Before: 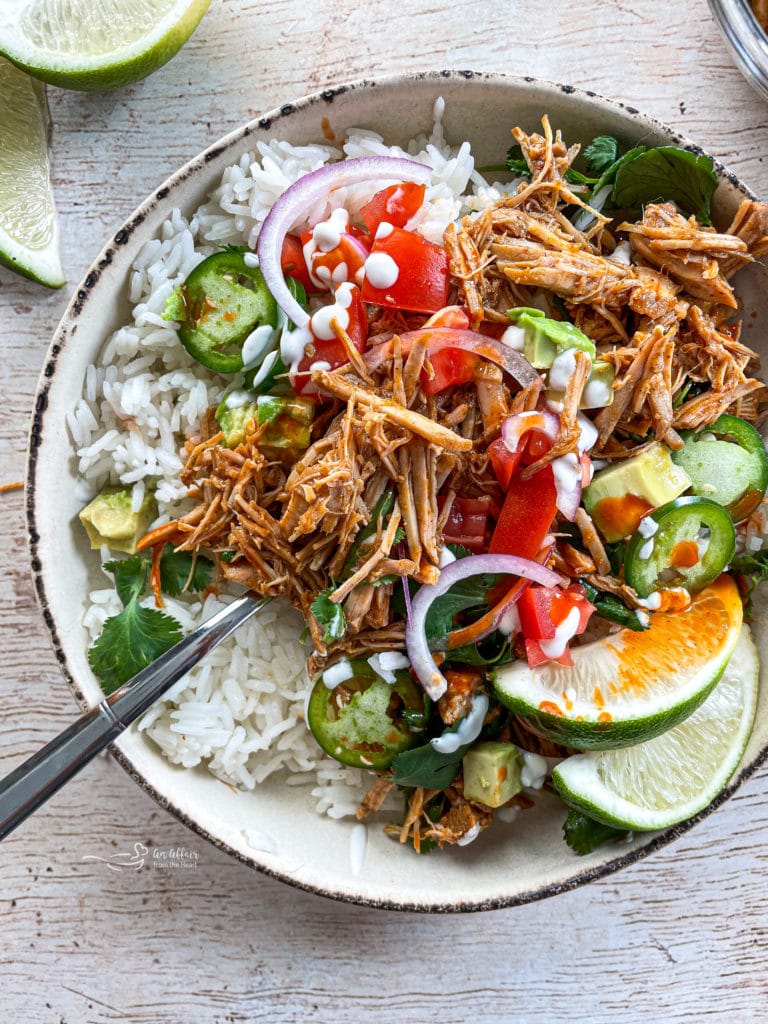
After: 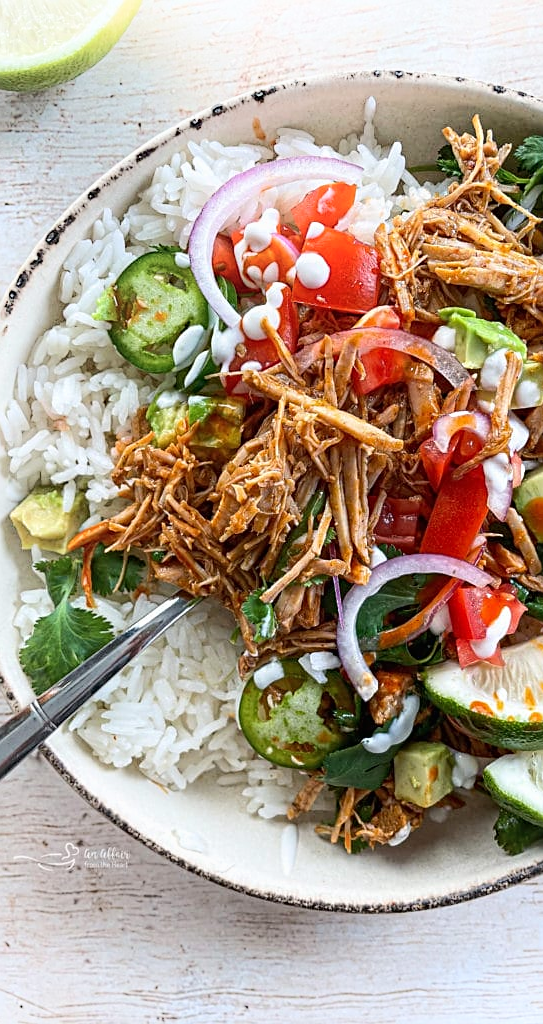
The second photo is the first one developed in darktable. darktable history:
crop and rotate: left 9.031%, right 20.257%
local contrast: mode bilateral grid, contrast 100, coarseness 99, detail 92%, midtone range 0.2
shadows and highlights: shadows -89.89, highlights 88.46, soften with gaussian
sharpen: on, module defaults
